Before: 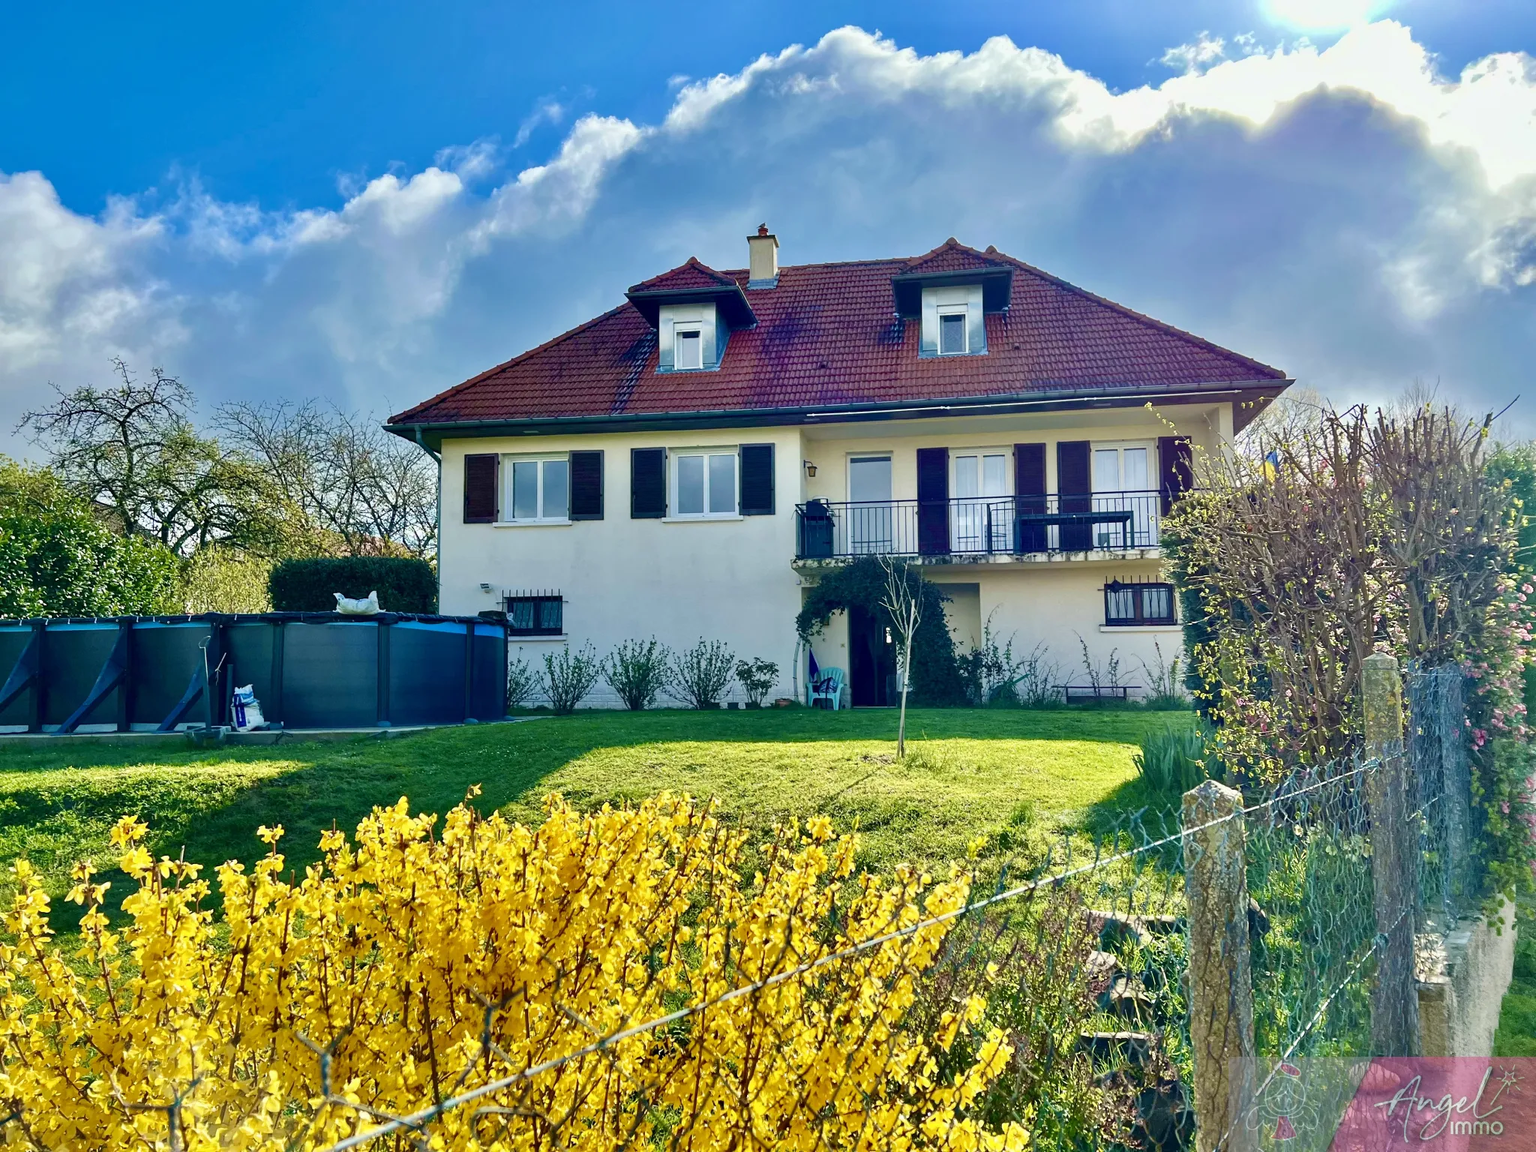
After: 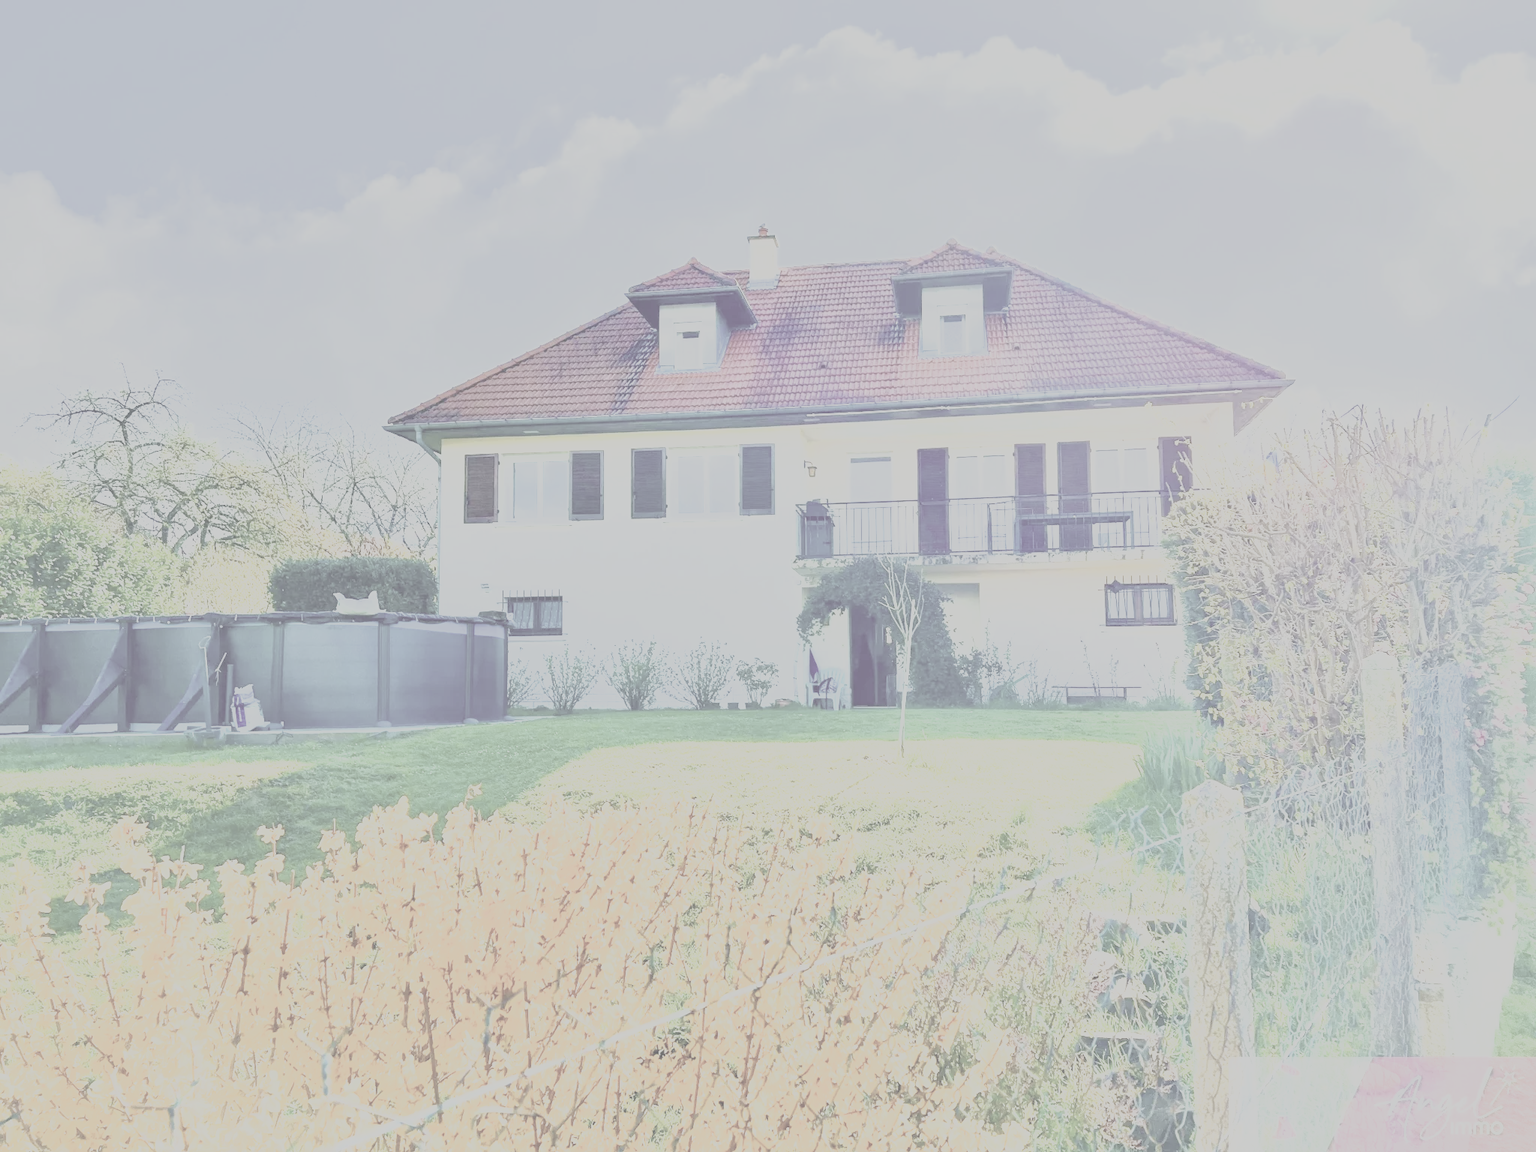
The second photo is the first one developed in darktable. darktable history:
contrast brightness saturation: contrast -0.326, brightness 0.743, saturation -0.766
filmic rgb: black relative exposure -13.09 EV, white relative exposure 4.04 EV, target white luminance 85.088%, hardness 6.29, latitude 42.97%, contrast 0.853, shadows ↔ highlights balance 8.54%
exposure: black level correction 0, exposure 1.474 EV, compensate highlight preservation false
